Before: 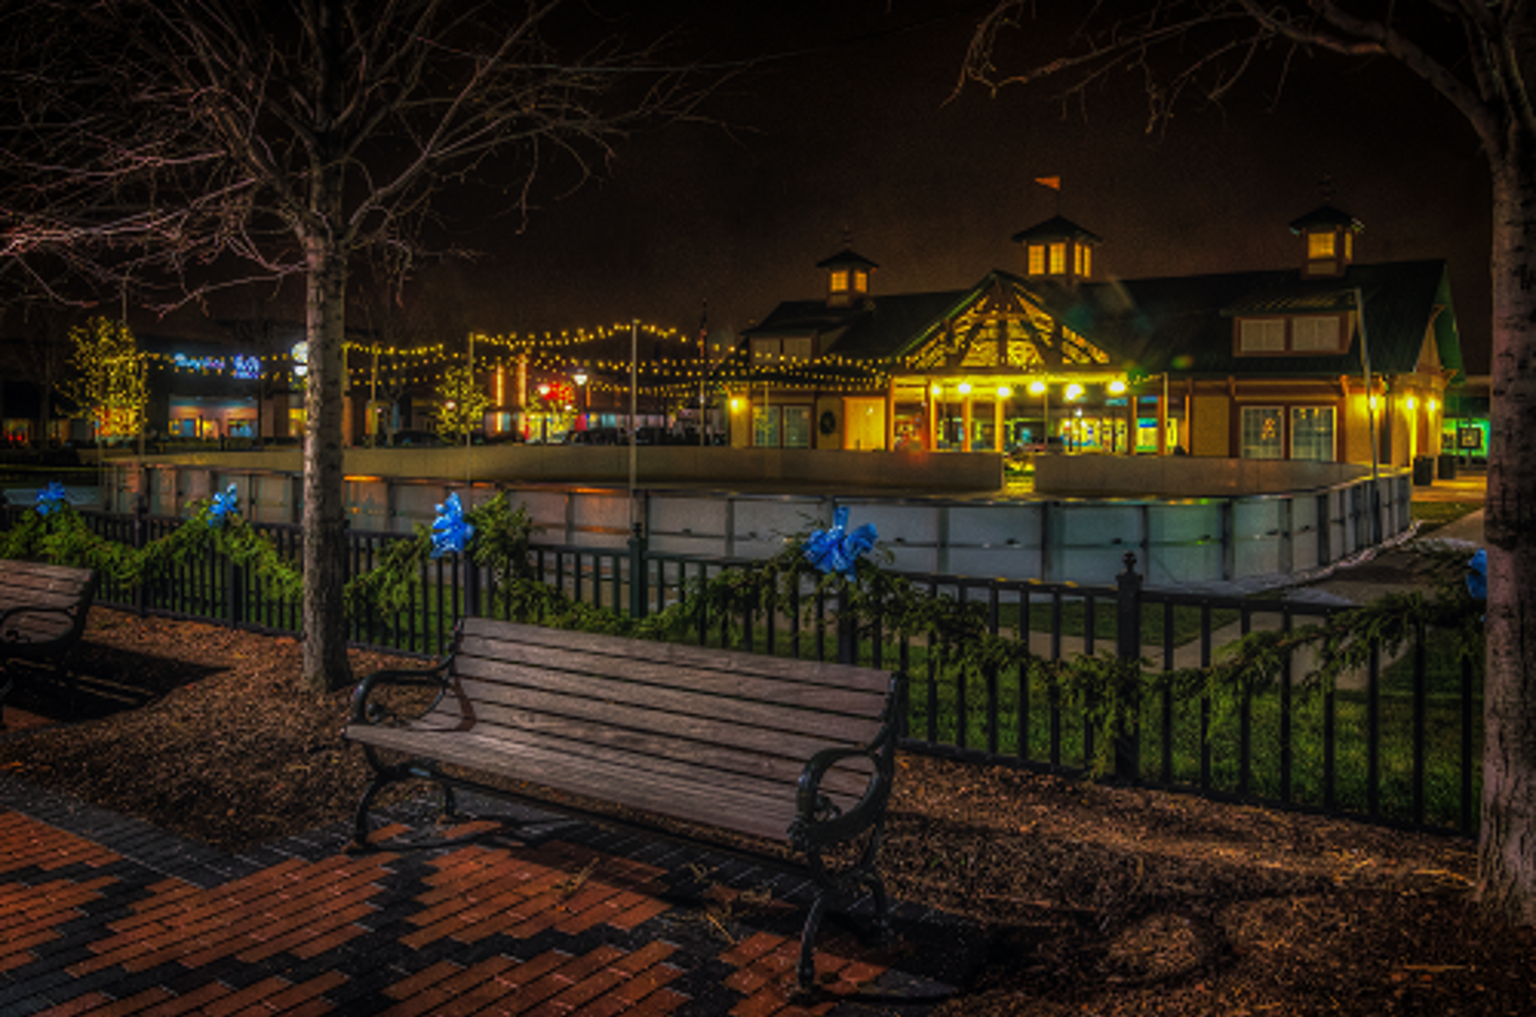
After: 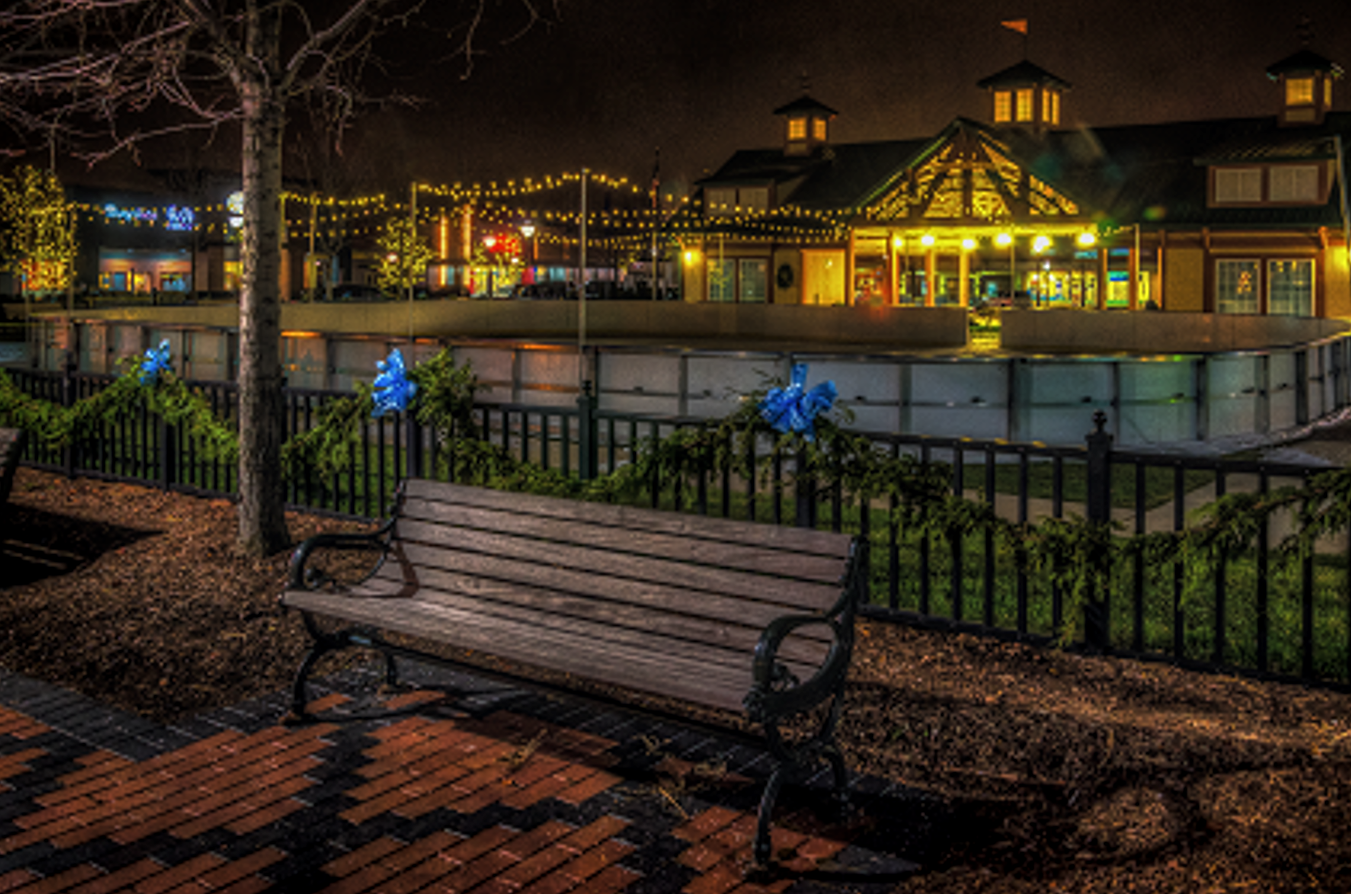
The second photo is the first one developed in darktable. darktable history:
crop and rotate: left 4.842%, top 15.51%, right 10.668%
local contrast: on, module defaults
